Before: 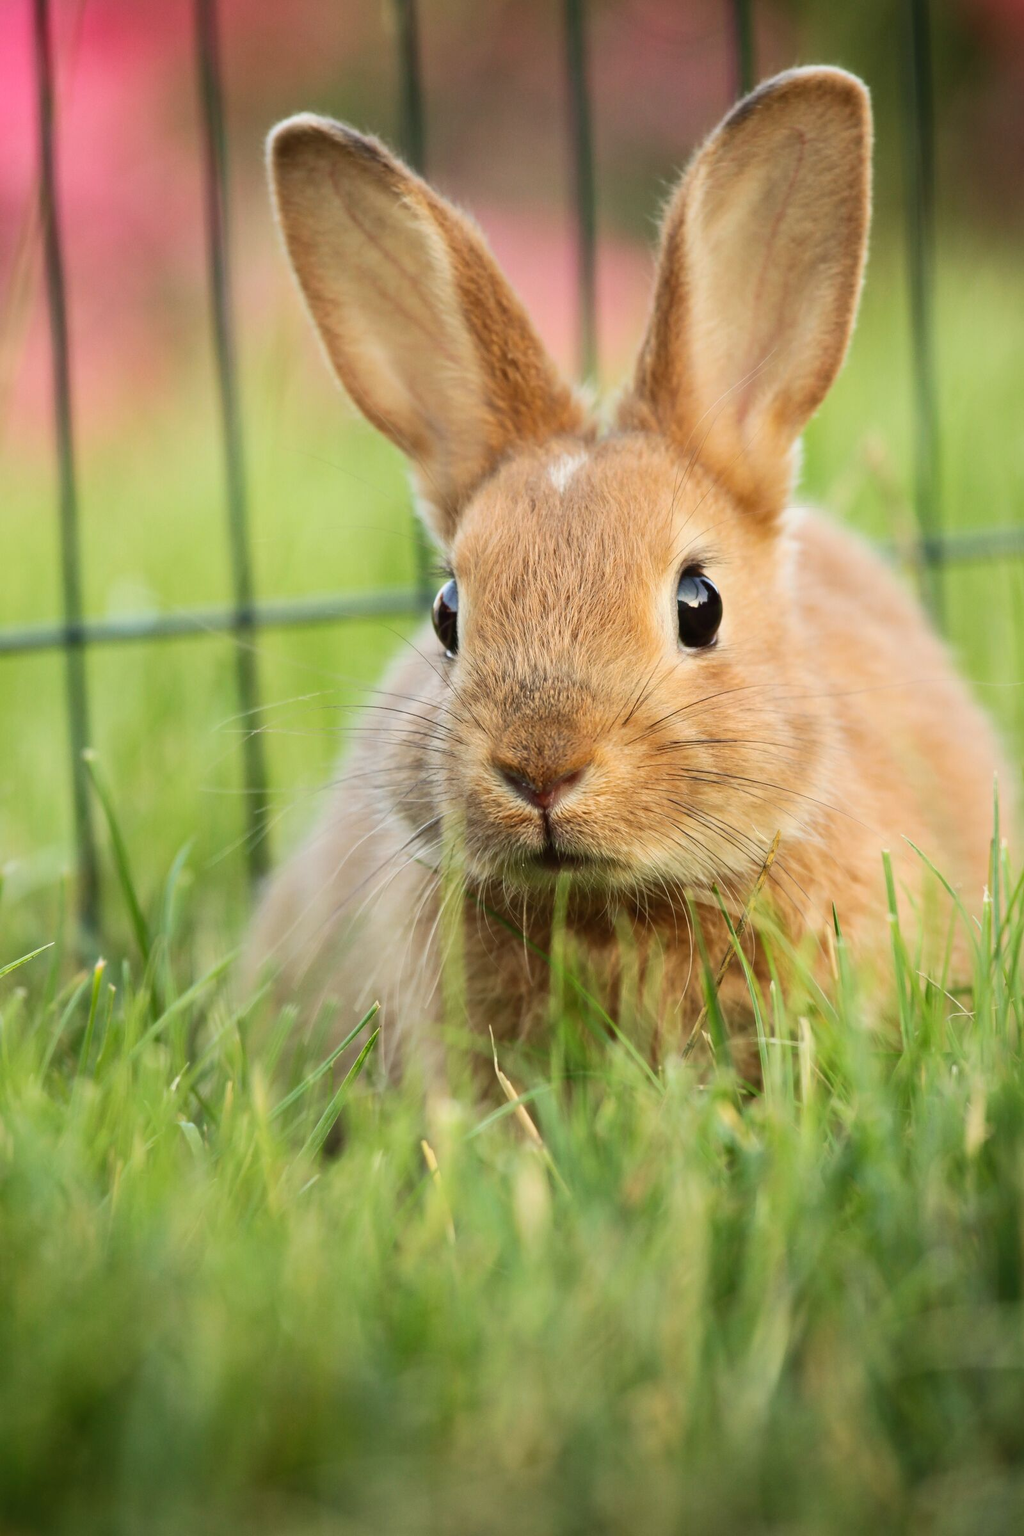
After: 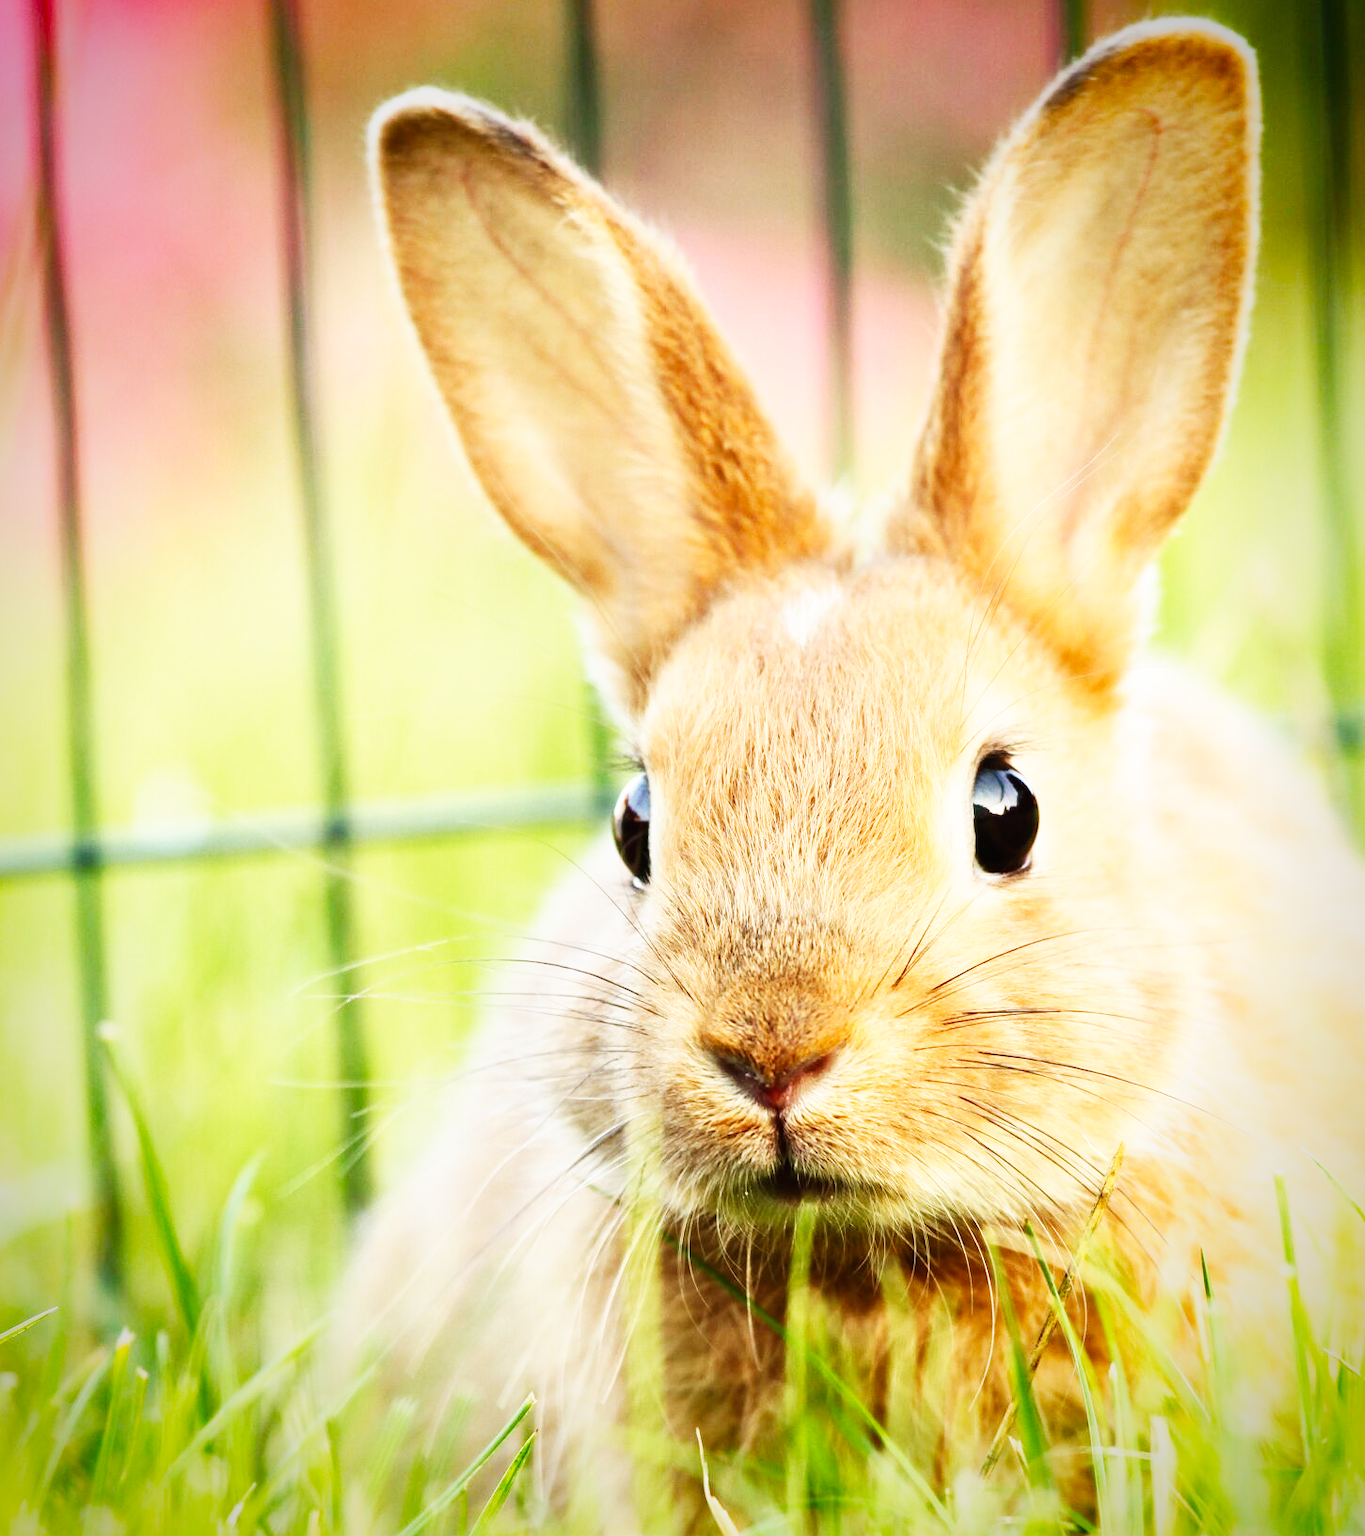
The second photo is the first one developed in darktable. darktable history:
crop: left 1.512%, top 3.461%, right 7.698%, bottom 28.474%
vignetting: saturation 0.38, automatic ratio true
base curve: curves: ch0 [(0, 0) (0.007, 0.004) (0.027, 0.03) (0.046, 0.07) (0.207, 0.54) (0.442, 0.872) (0.673, 0.972) (1, 1)], preserve colors none
